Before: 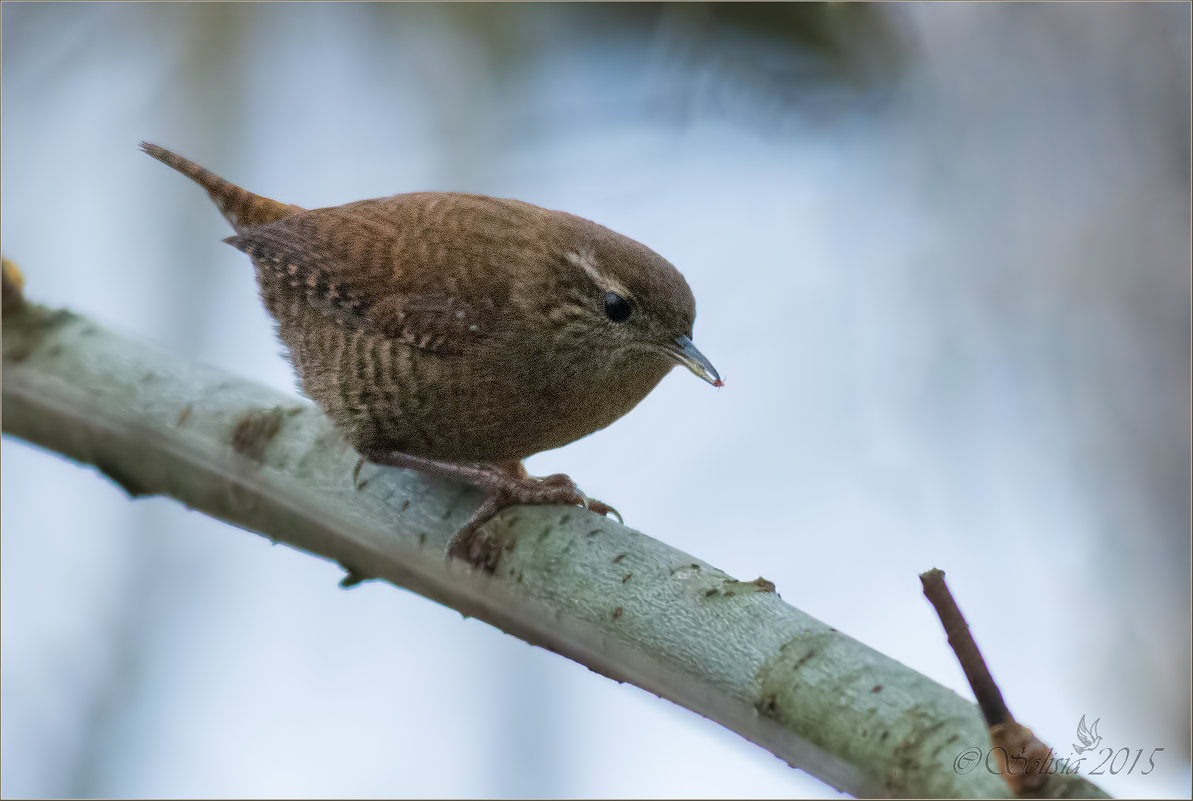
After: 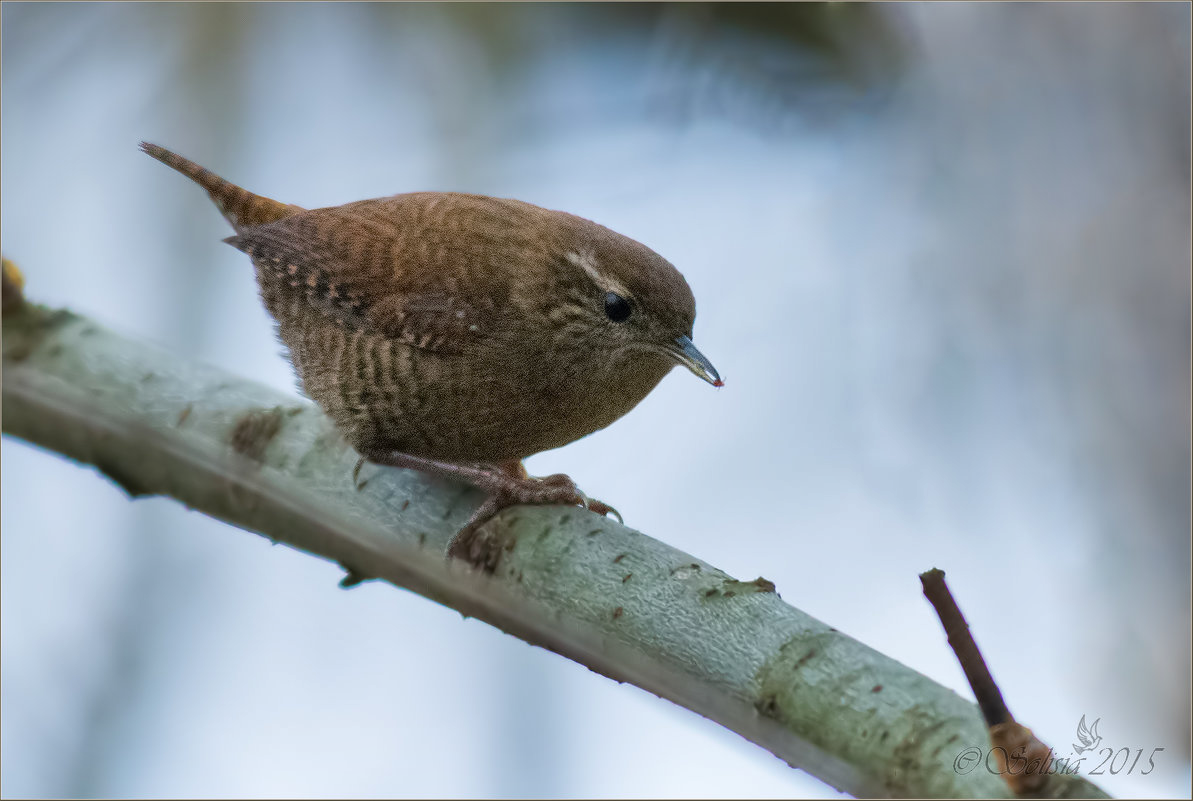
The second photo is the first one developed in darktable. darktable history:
color balance: output saturation 110%
contrast brightness saturation: saturation -0.05
shadows and highlights: soften with gaussian
